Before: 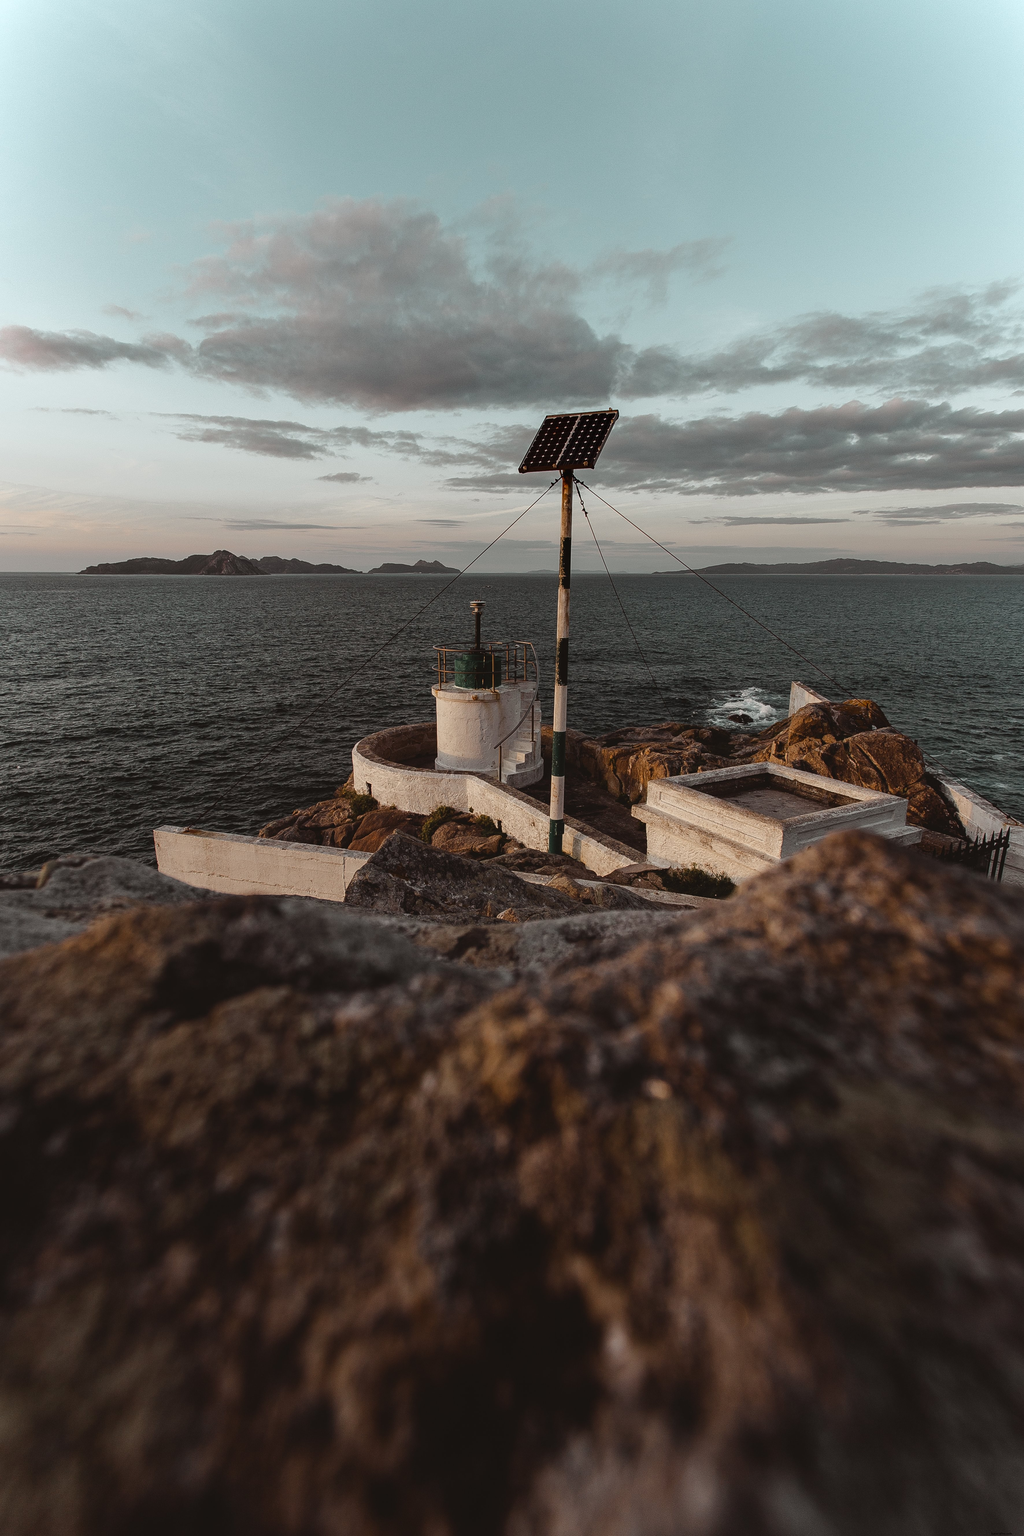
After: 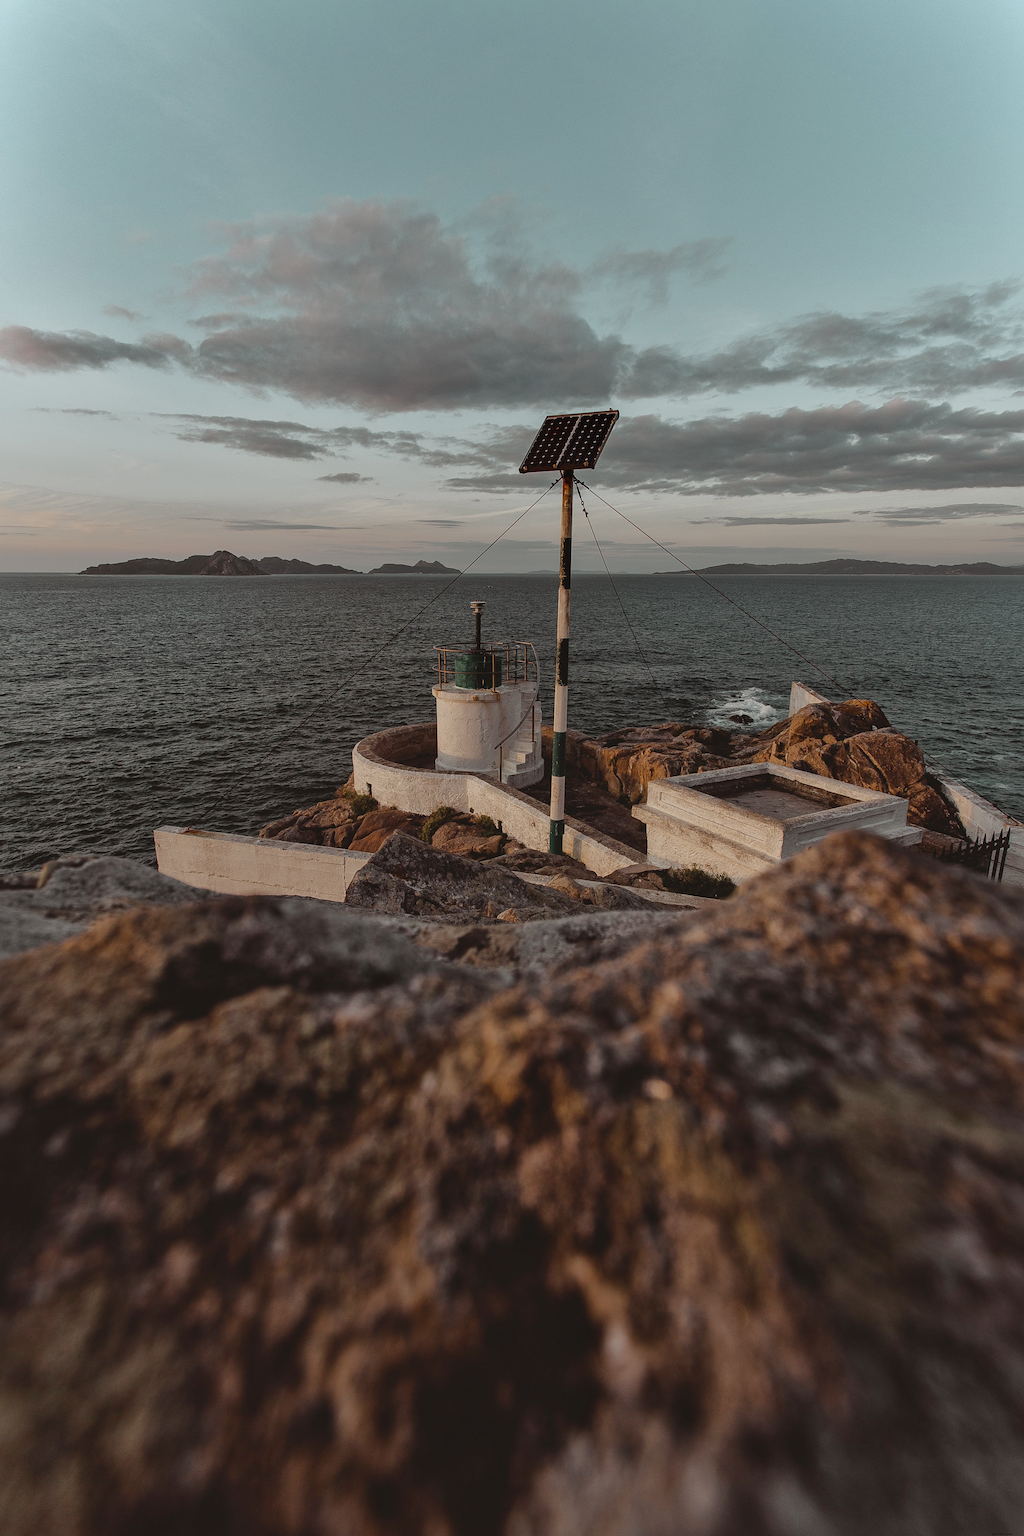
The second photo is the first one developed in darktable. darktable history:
shadows and highlights: on, module defaults
exposure: exposure -0.242 EV, compensate highlight preservation false
